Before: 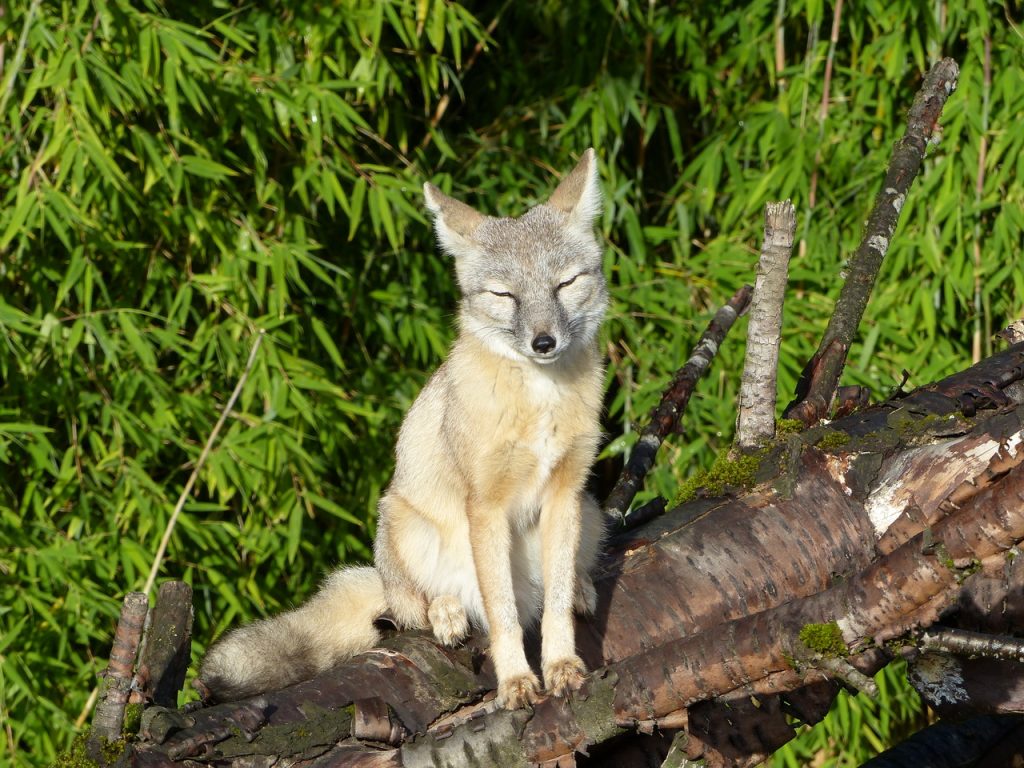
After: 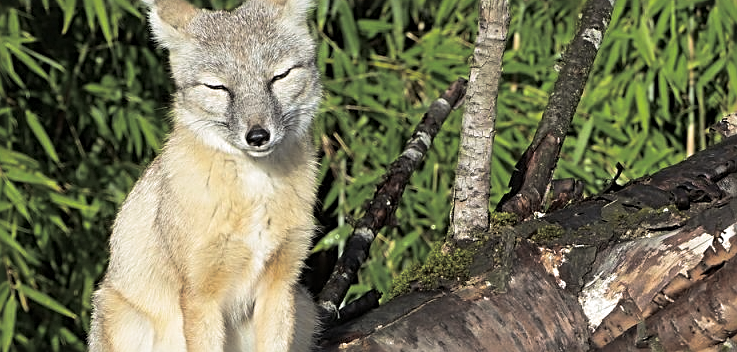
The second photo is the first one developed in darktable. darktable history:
crop and rotate: left 27.938%, top 27.046%, bottom 27.046%
sharpen: radius 2.676, amount 0.669
split-toning: shadows › hue 36°, shadows › saturation 0.05, highlights › hue 10.8°, highlights › saturation 0.15, compress 40%
